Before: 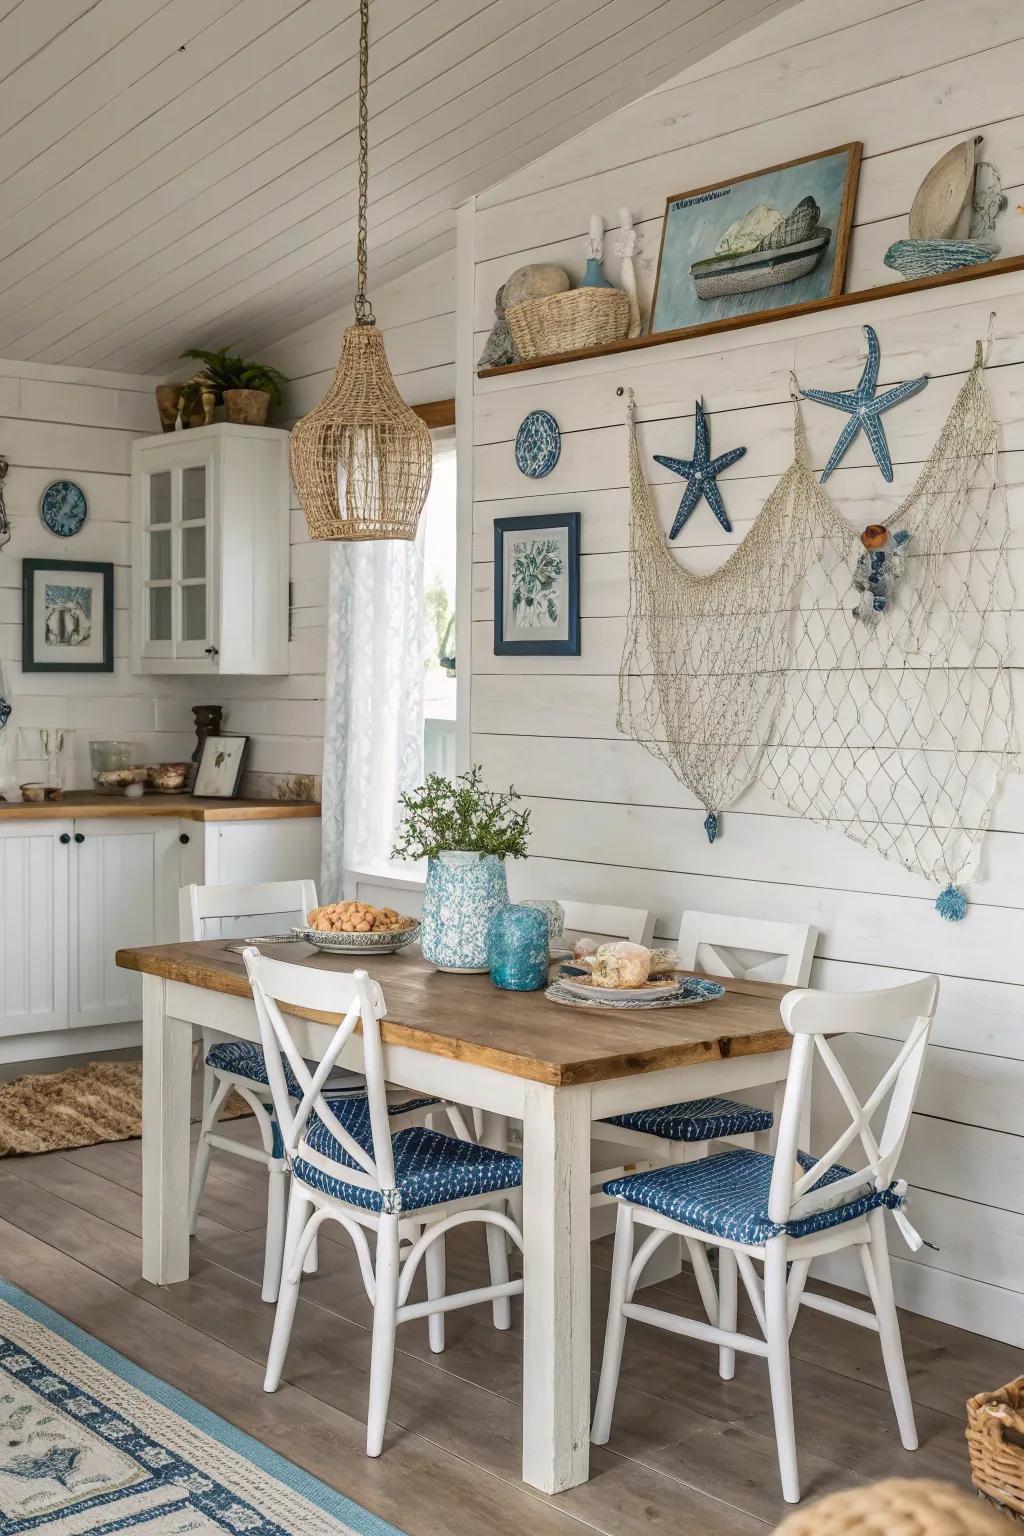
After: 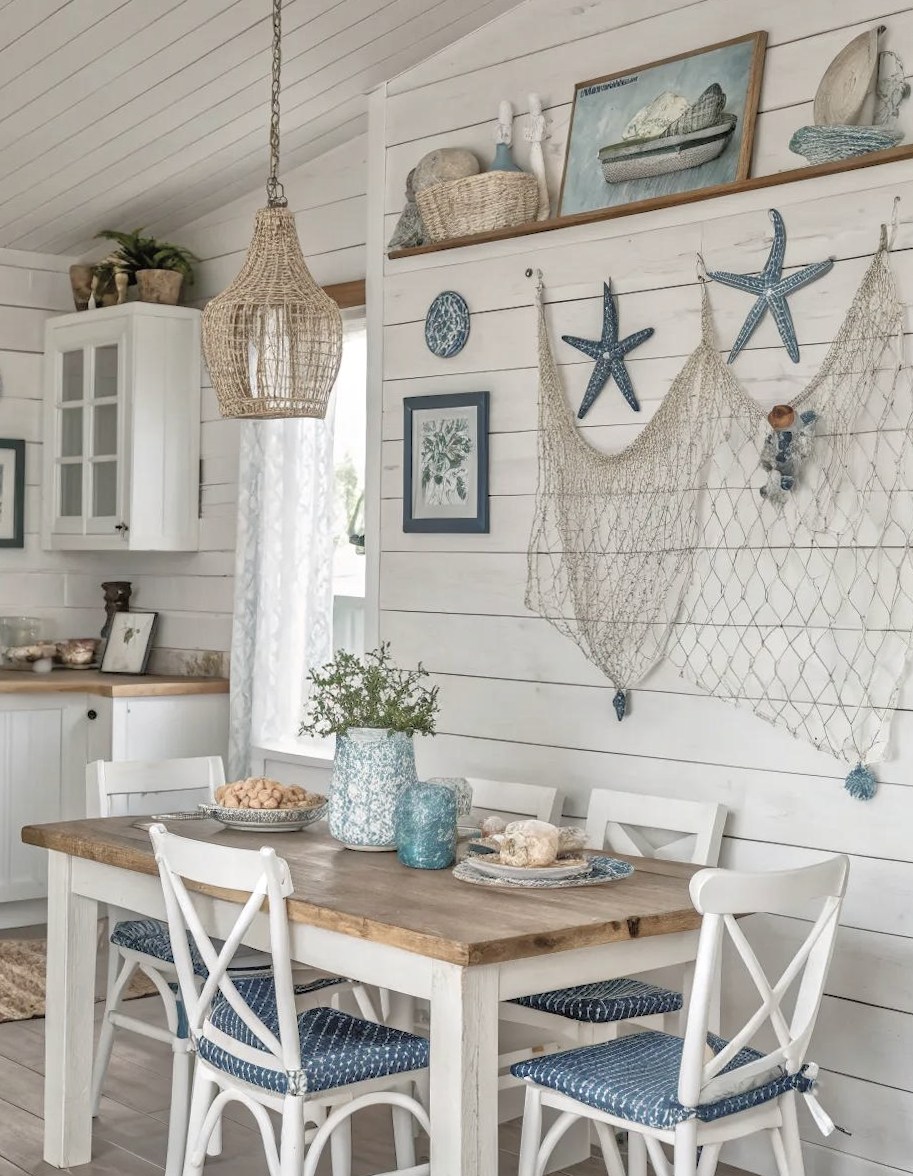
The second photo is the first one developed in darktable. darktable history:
crop: left 8.155%, top 6.611%, bottom 15.385%
rotate and perspective: rotation 0.226°, lens shift (vertical) -0.042, crop left 0.023, crop right 0.982, crop top 0.006, crop bottom 0.994
color correction: saturation 0.57
shadows and highlights: shadows 4.1, highlights -17.6, soften with gaussian
tone equalizer: -7 EV 0.15 EV, -6 EV 0.6 EV, -5 EV 1.15 EV, -4 EV 1.33 EV, -3 EV 1.15 EV, -2 EV 0.6 EV, -1 EV 0.15 EV, mask exposure compensation -0.5 EV
